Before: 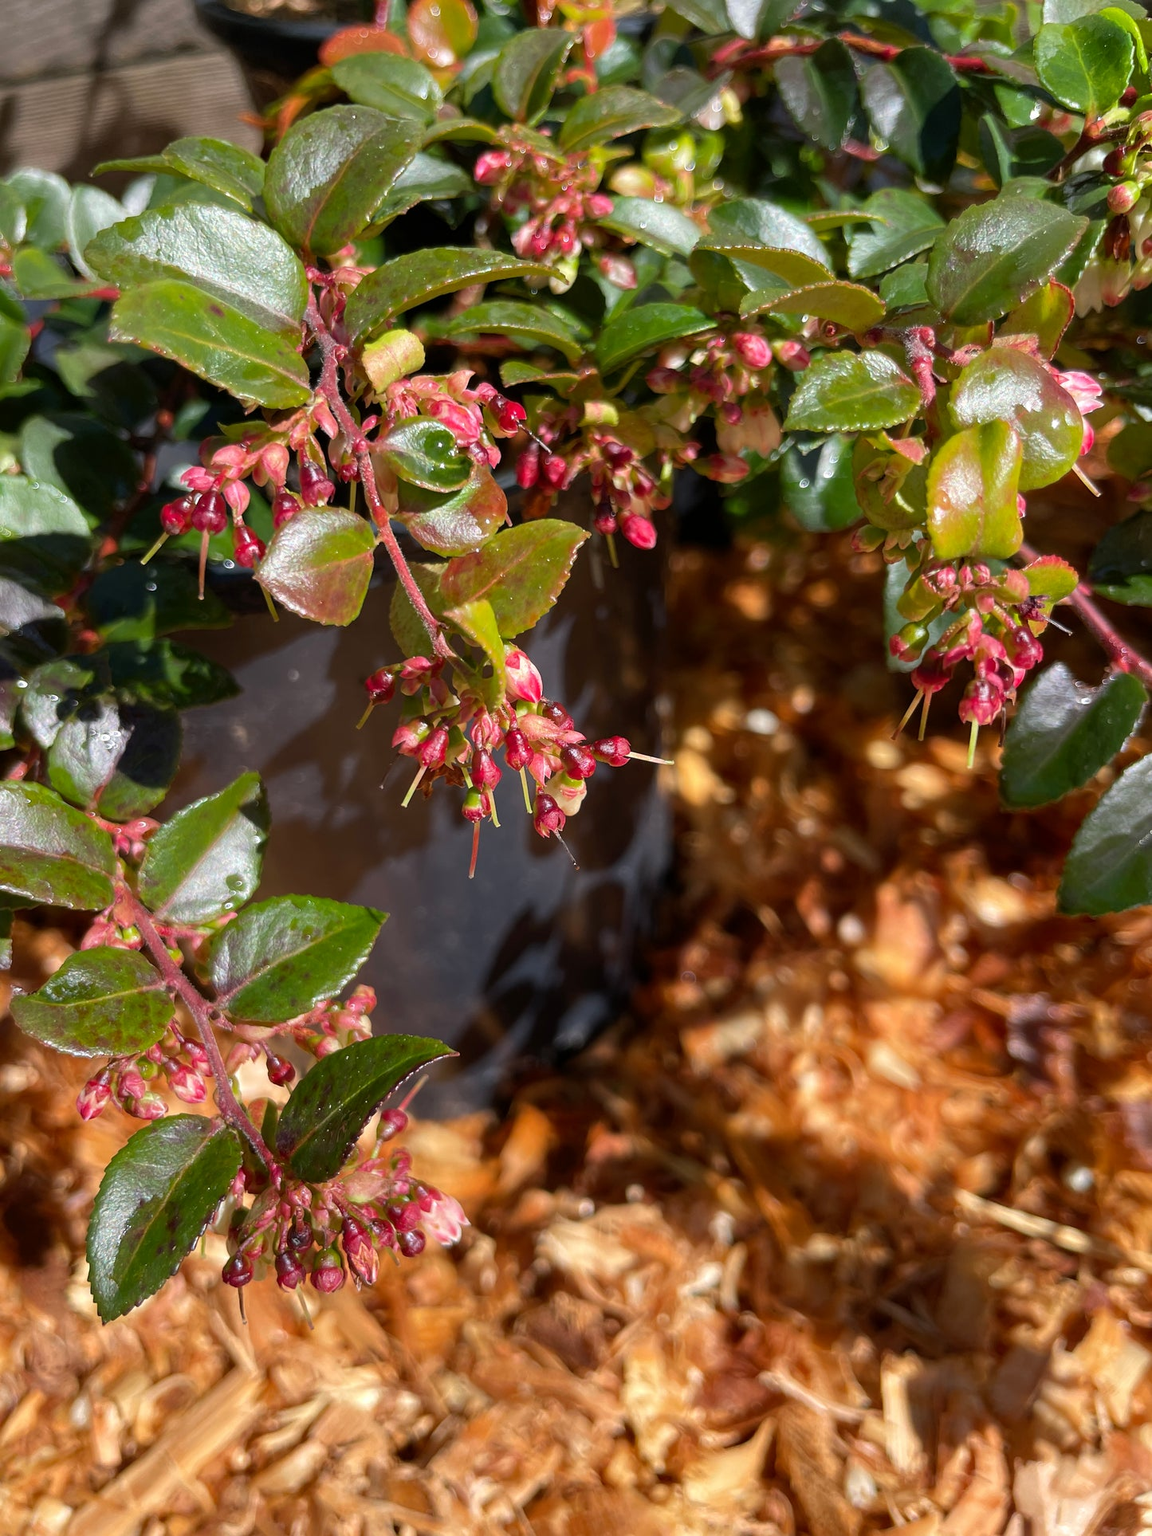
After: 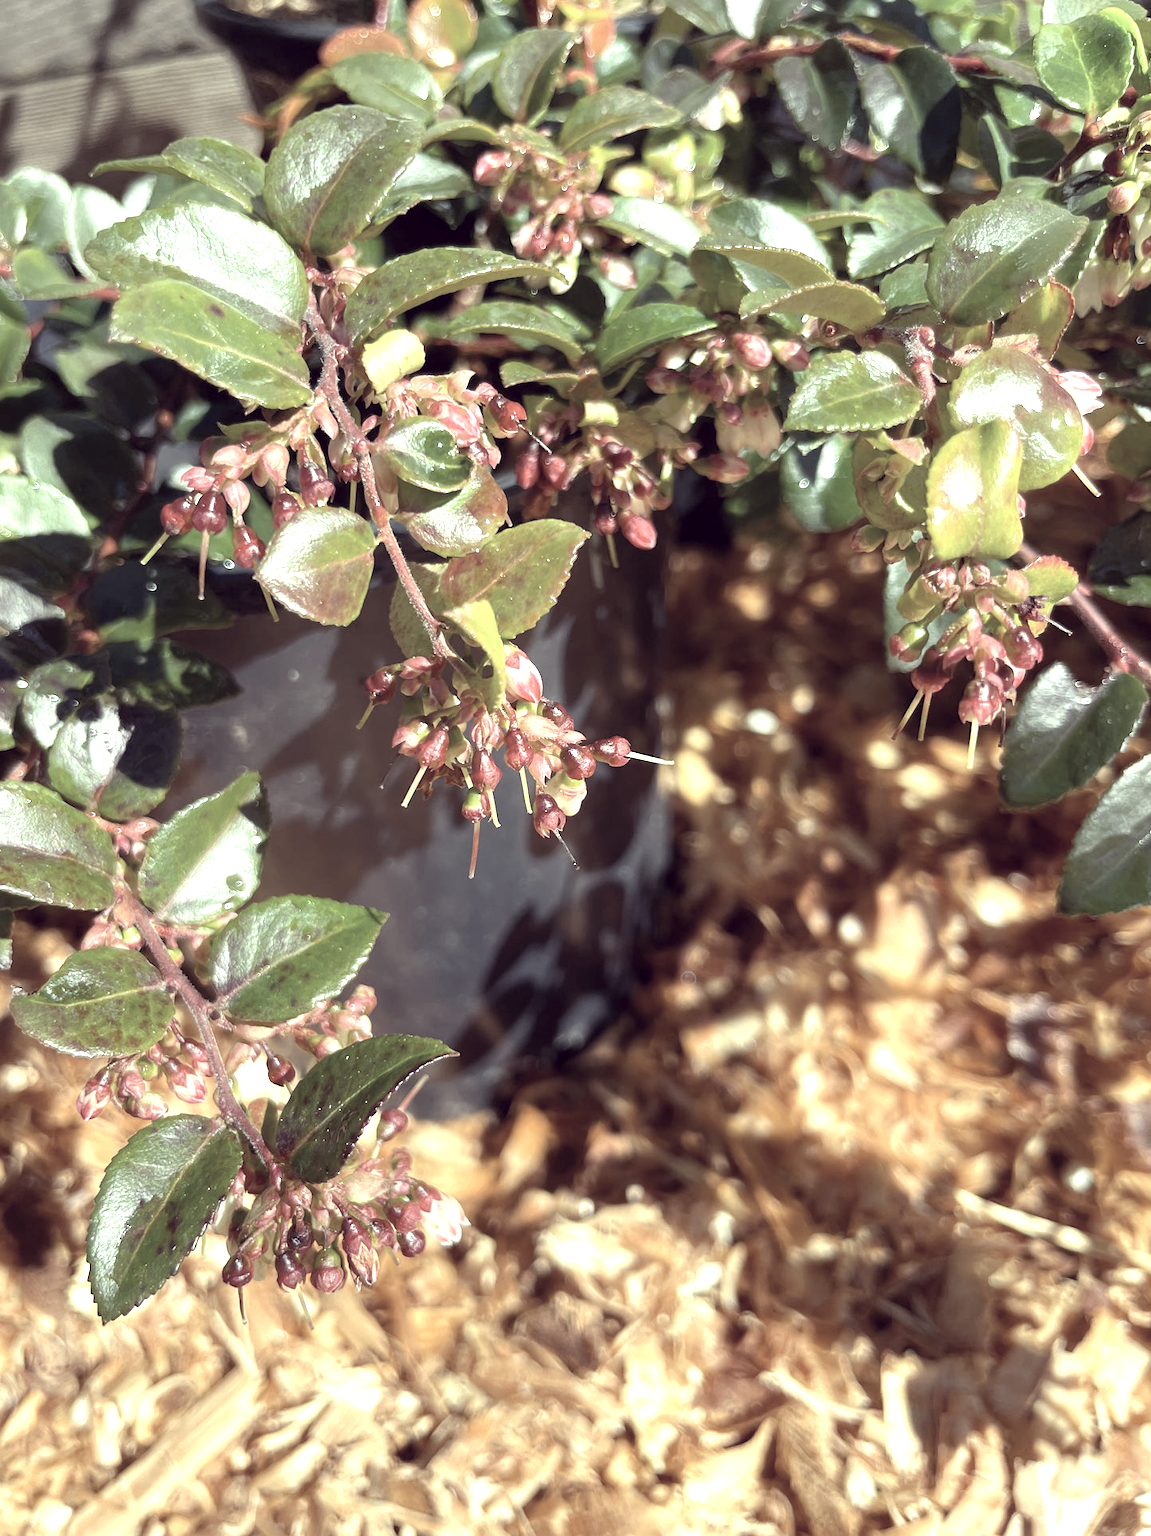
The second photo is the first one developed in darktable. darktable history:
exposure: black level correction 0, exposure 1.096 EV, compensate highlight preservation false
color correction: highlights a* -20.18, highlights b* 20.34, shadows a* 20.05, shadows b* -20.33, saturation 0.416
